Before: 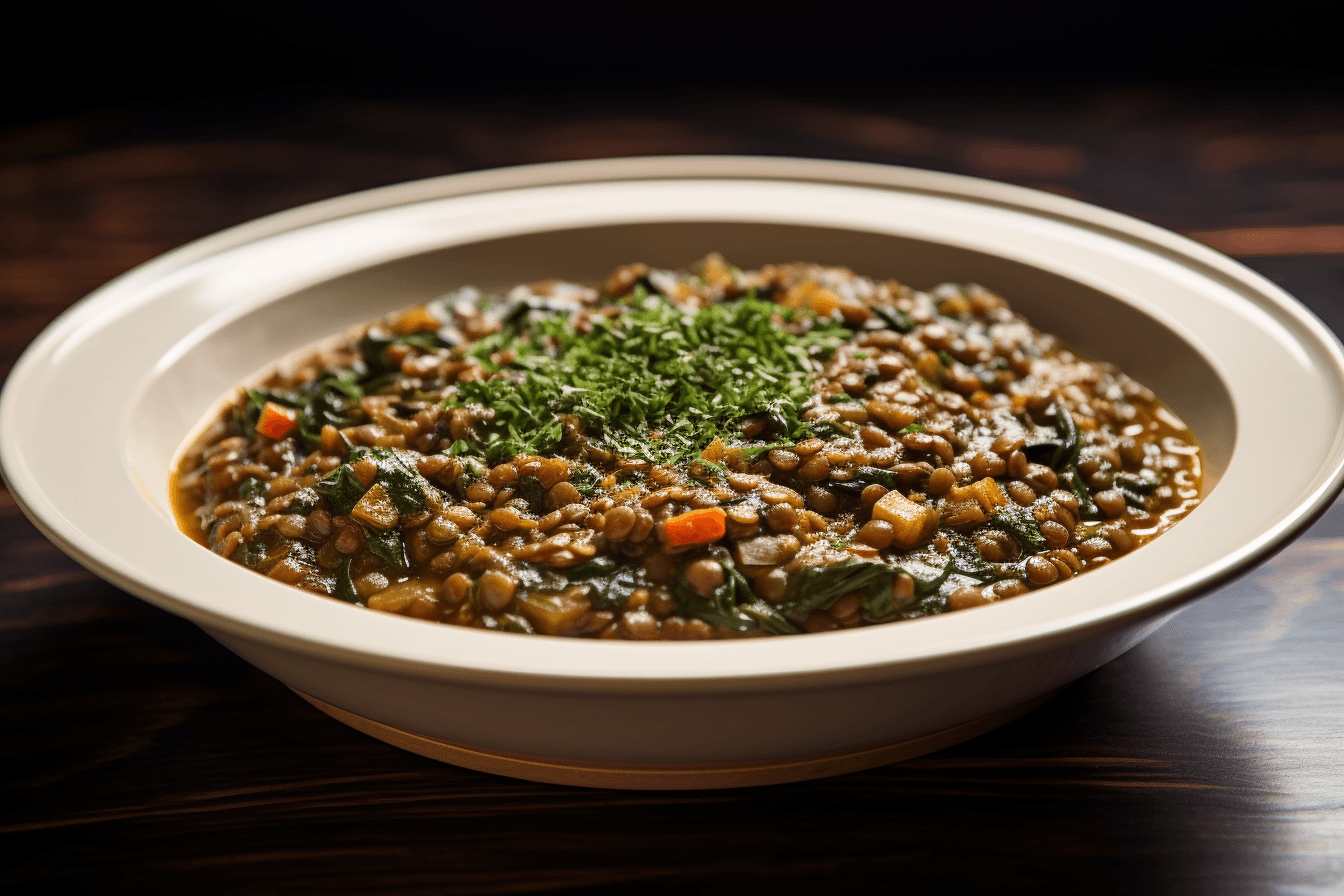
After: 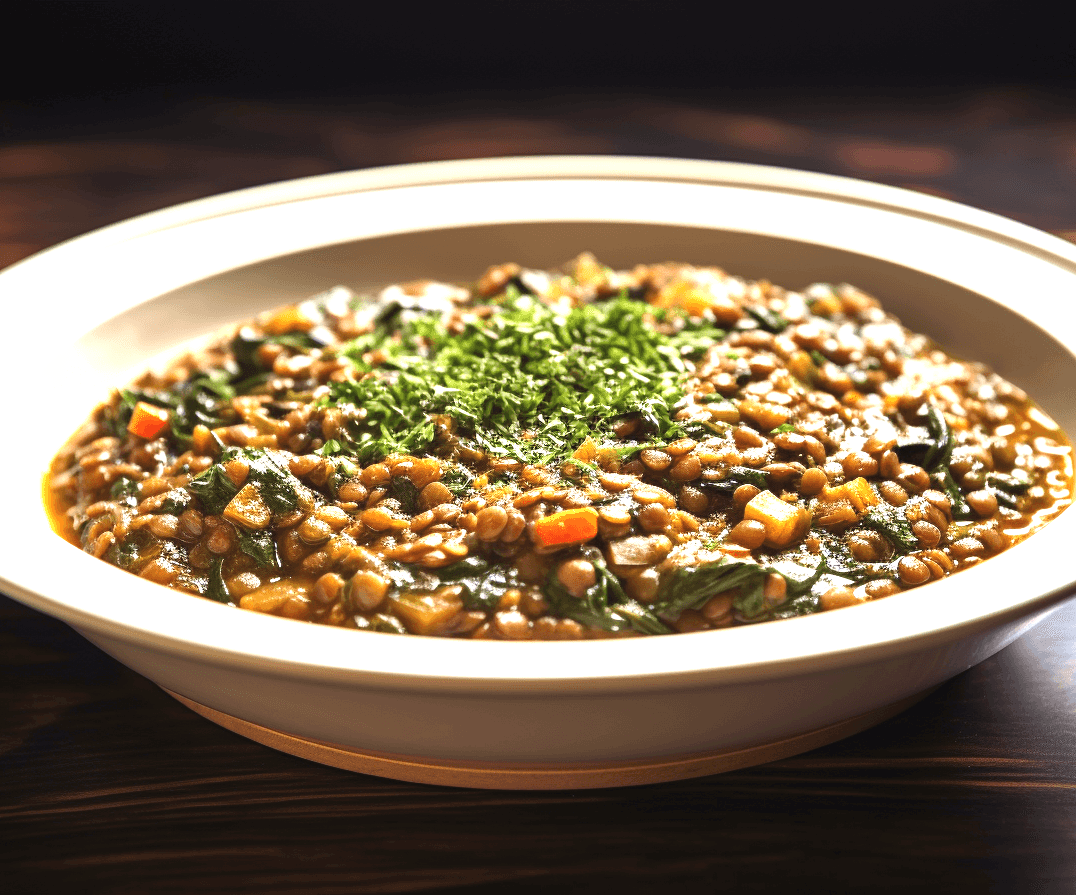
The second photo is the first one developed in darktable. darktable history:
exposure: black level correction -0.002, exposure 1.361 EV, compensate exposure bias true, compensate highlight preservation false
crop and rotate: left 9.596%, right 10.292%
